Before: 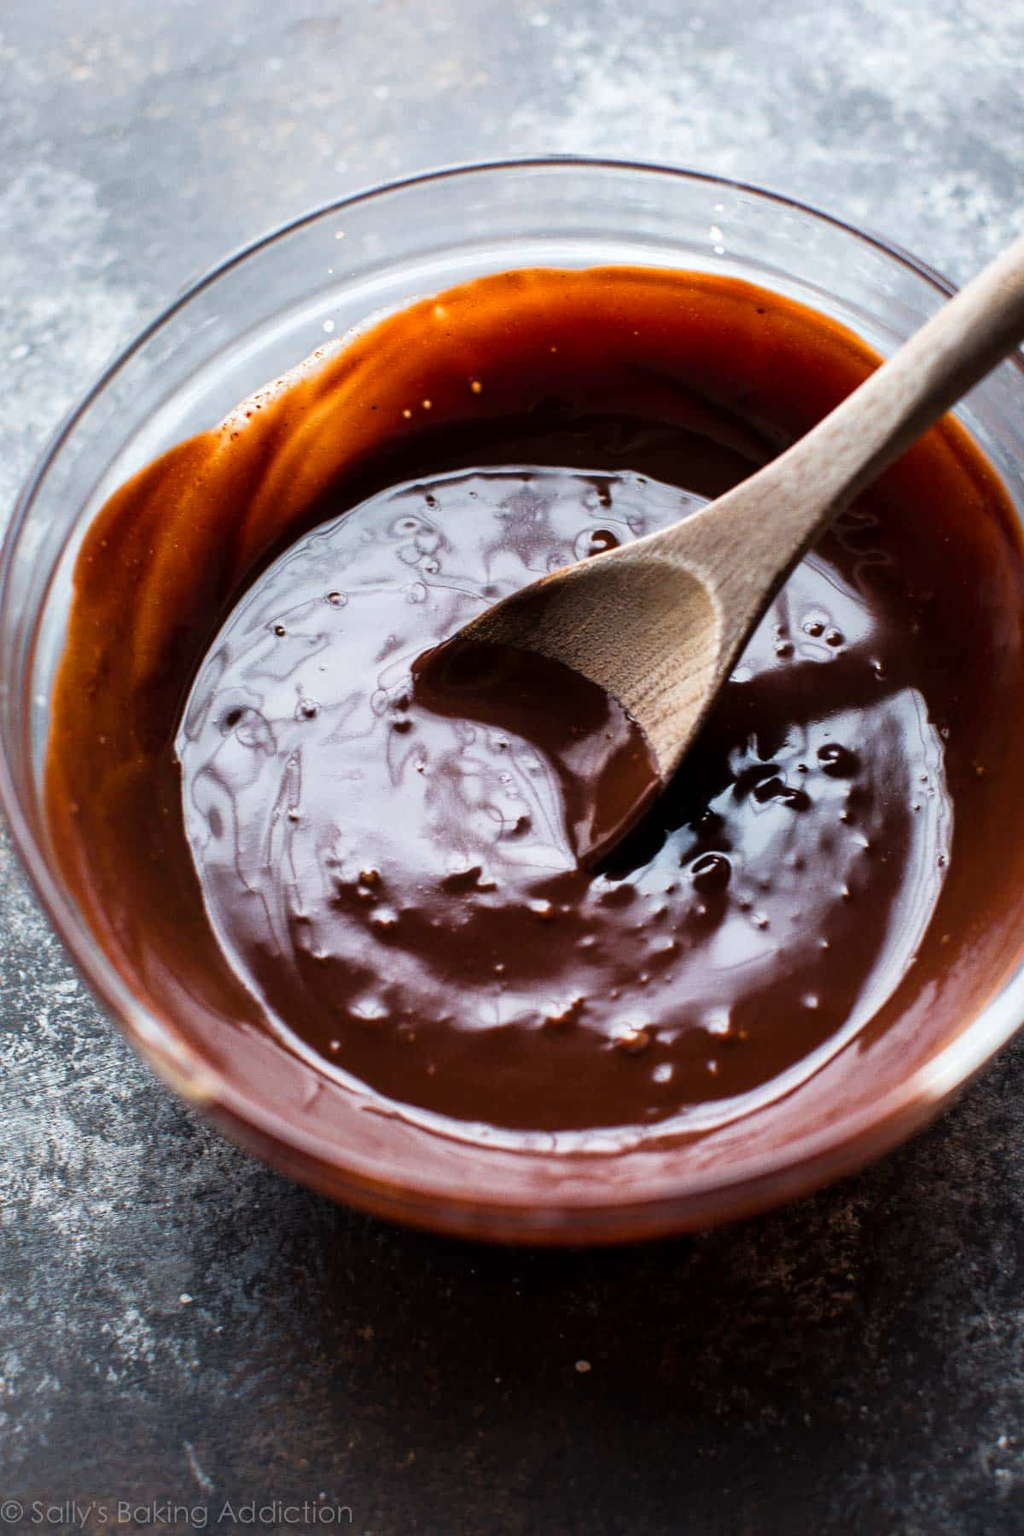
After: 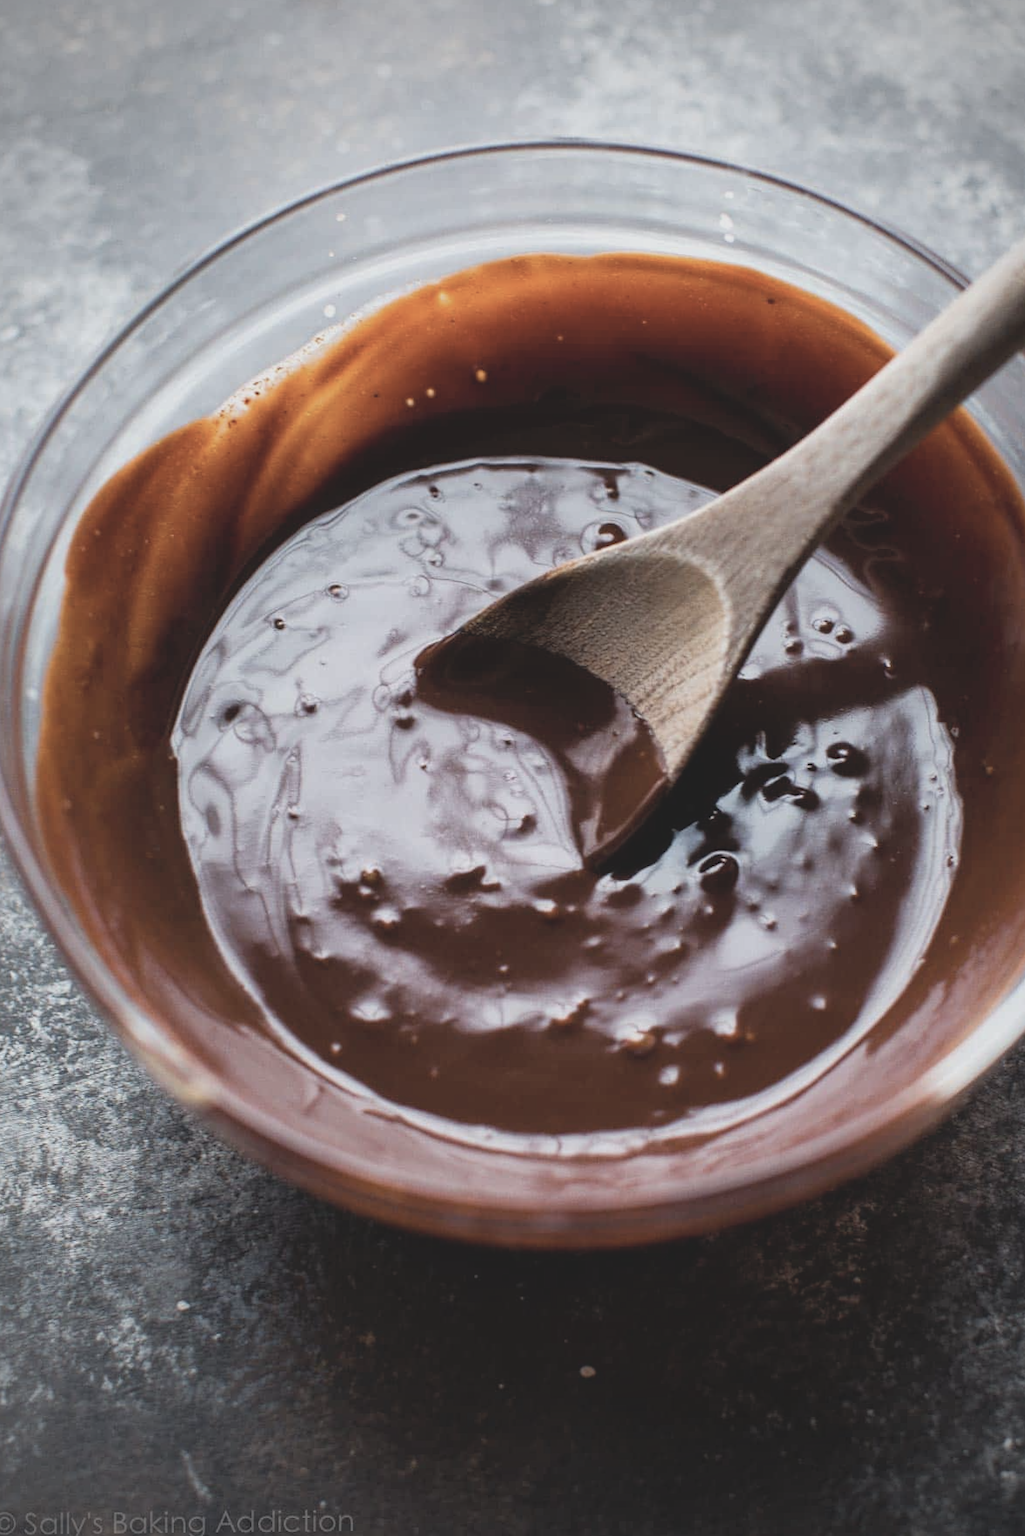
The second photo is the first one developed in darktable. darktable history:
crop: left 0.434%, top 0.485%, right 0.244%, bottom 0.386%
vignetting: unbound false
rotate and perspective: rotation 0.174°, lens shift (vertical) 0.013, lens shift (horizontal) 0.019, shear 0.001, automatic cropping original format, crop left 0.007, crop right 0.991, crop top 0.016, crop bottom 0.997
levels: levels [0.016, 0.484, 0.953]
contrast brightness saturation: contrast -0.26, saturation -0.43
